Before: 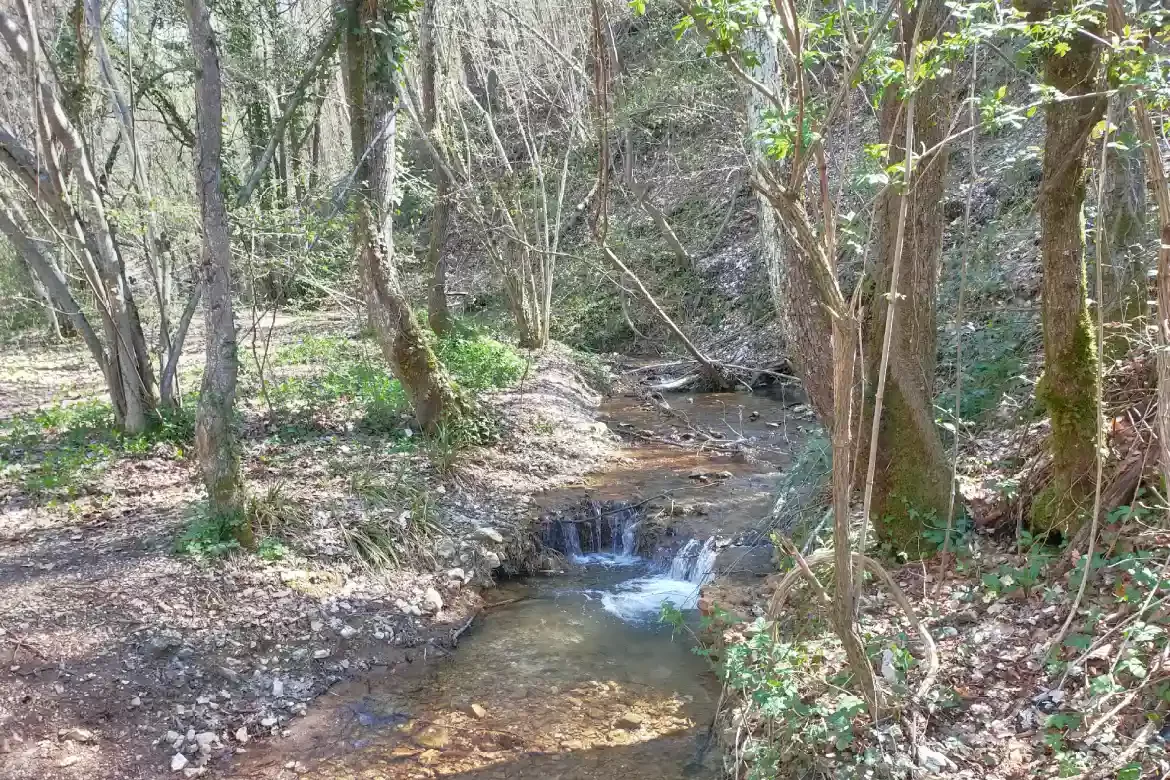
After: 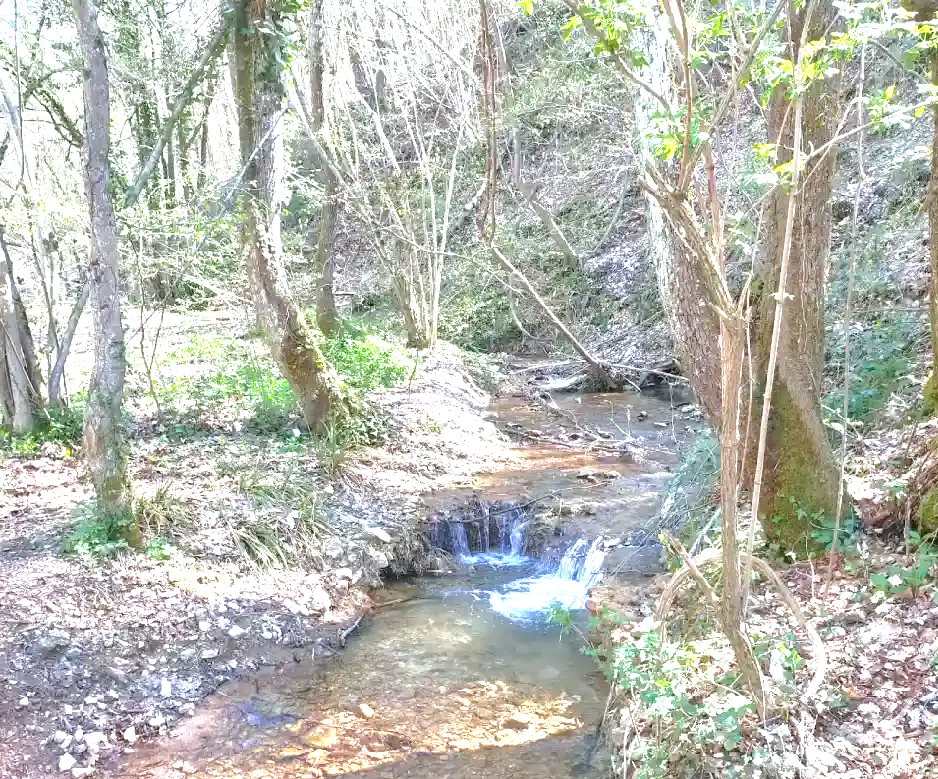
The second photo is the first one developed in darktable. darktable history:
white balance: red 0.983, blue 1.036
local contrast: mode bilateral grid, contrast 100, coarseness 100, detail 91%, midtone range 0.2
crop and rotate: left 9.597%, right 10.195%
exposure: black level correction 0, exposure 1.2 EV, compensate exposure bias true, compensate highlight preservation false
